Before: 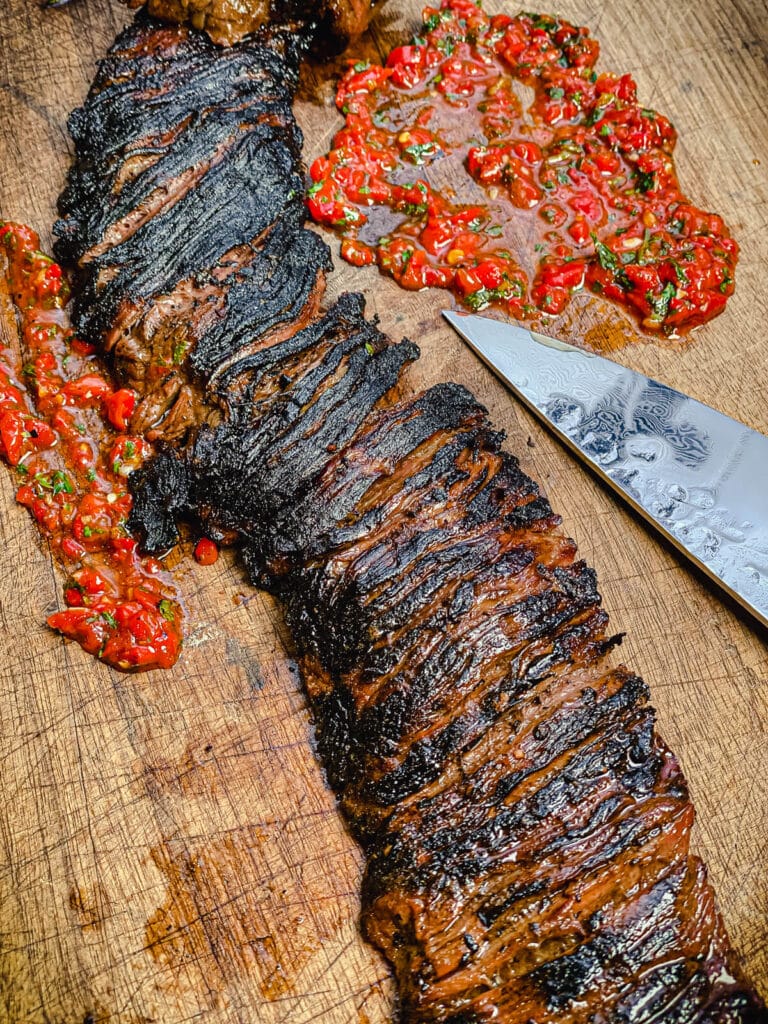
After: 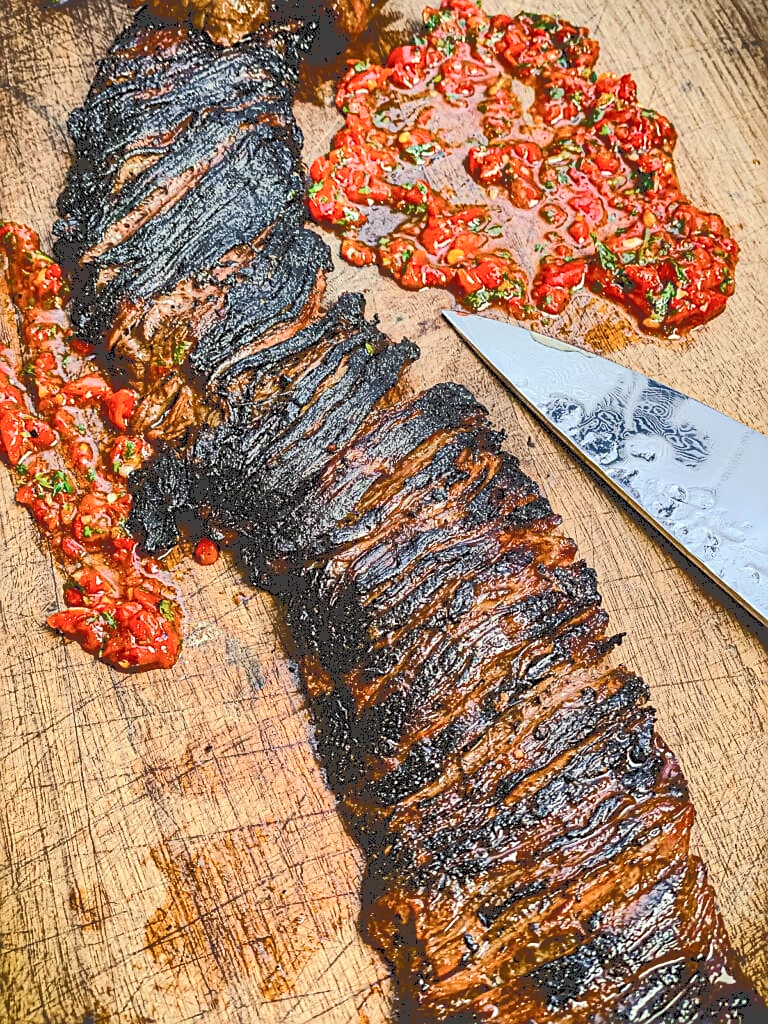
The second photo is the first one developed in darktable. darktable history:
tone curve: curves: ch0 [(0, 0) (0.003, 0.26) (0.011, 0.26) (0.025, 0.26) (0.044, 0.257) (0.069, 0.257) (0.1, 0.257) (0.136, 0.255) (0.177, 0.258) (0.224, 0.272) (0.277, 0.294) (0.335, 0.346) (0.399, 0.422) (0.468, 0.536) (0.543, 0.657) (0.623, 0.757) (0.709, 0.823) (0.801, 0.872) (0.898, 0.92) (1, 1)], color space Lab, independent channels, preserve colors none
sharpen: on, module defaults
